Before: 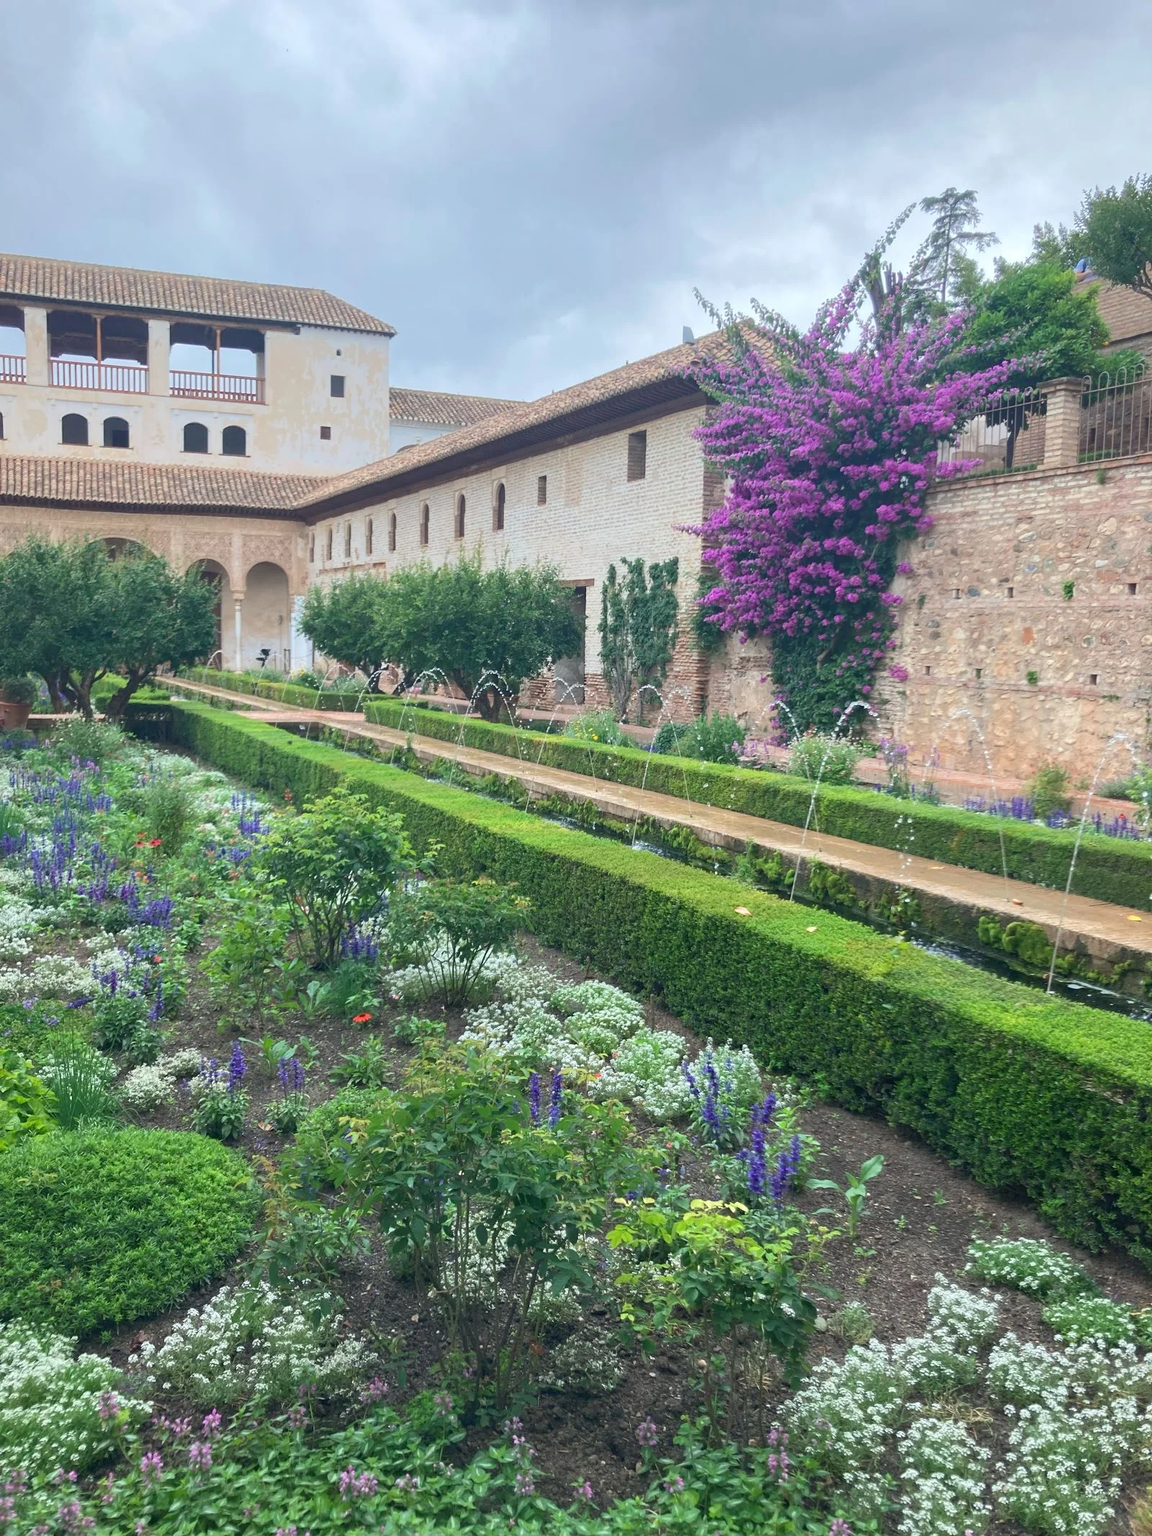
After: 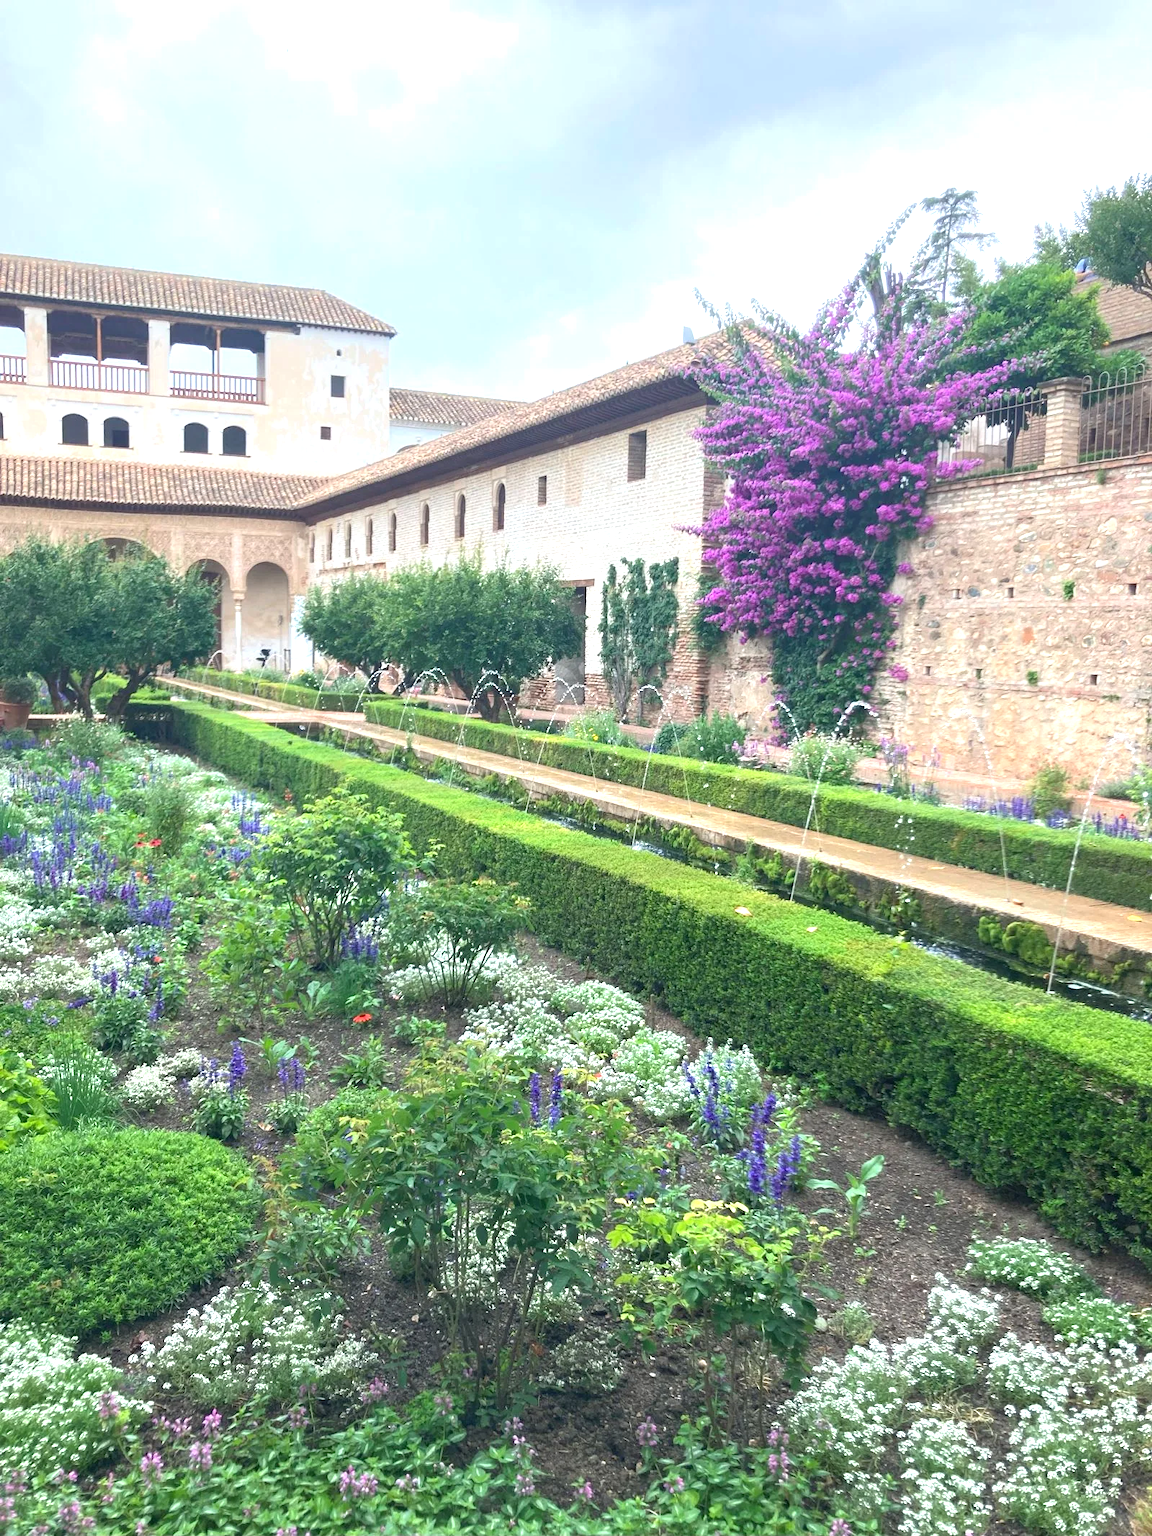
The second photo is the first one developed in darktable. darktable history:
color zones: curves: ch0 [(0, 0.5) (0.143, 0.5) (0.286, 0.5) (0.429, 0.5) (0.62, 0.489) (0.714, 0.445) (0.844, 0.496) (1, 0.5)]; ch1 [(0, 0.5) (0.143, 0.5) (0.286, 0.5) (0.429, 0.5) (0.571, 0.5) (0.714, 0.523) (0.857, 0.5) (1, 0.5)], mix -136.97%
tone equalizer: -8 EV -0.75 EV, -7 EV -0.732 EV, -6 EV -0.592 EV, -5 EV -0.38 EV, -3 EV 0.387 EV, -2 EV 0.6 EV, -1 EV 0.699 EV, +0 EV 0.761 EV, smoothing diameter 24.95%, edges refinement/feathering 6.35, preserve details guided filter
